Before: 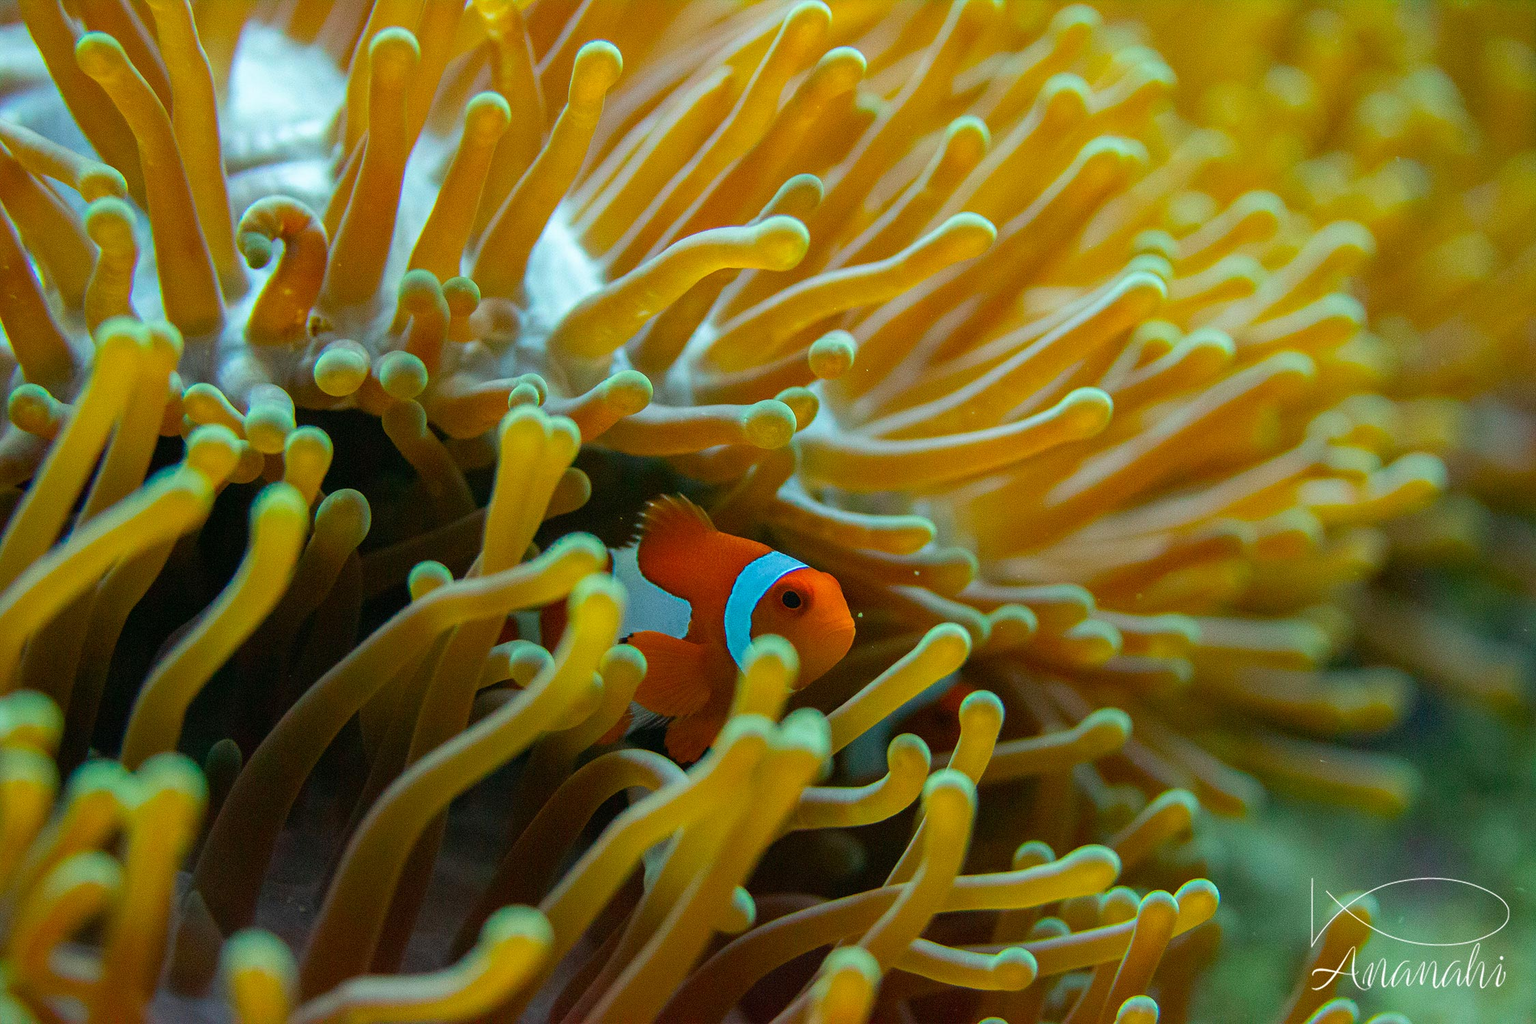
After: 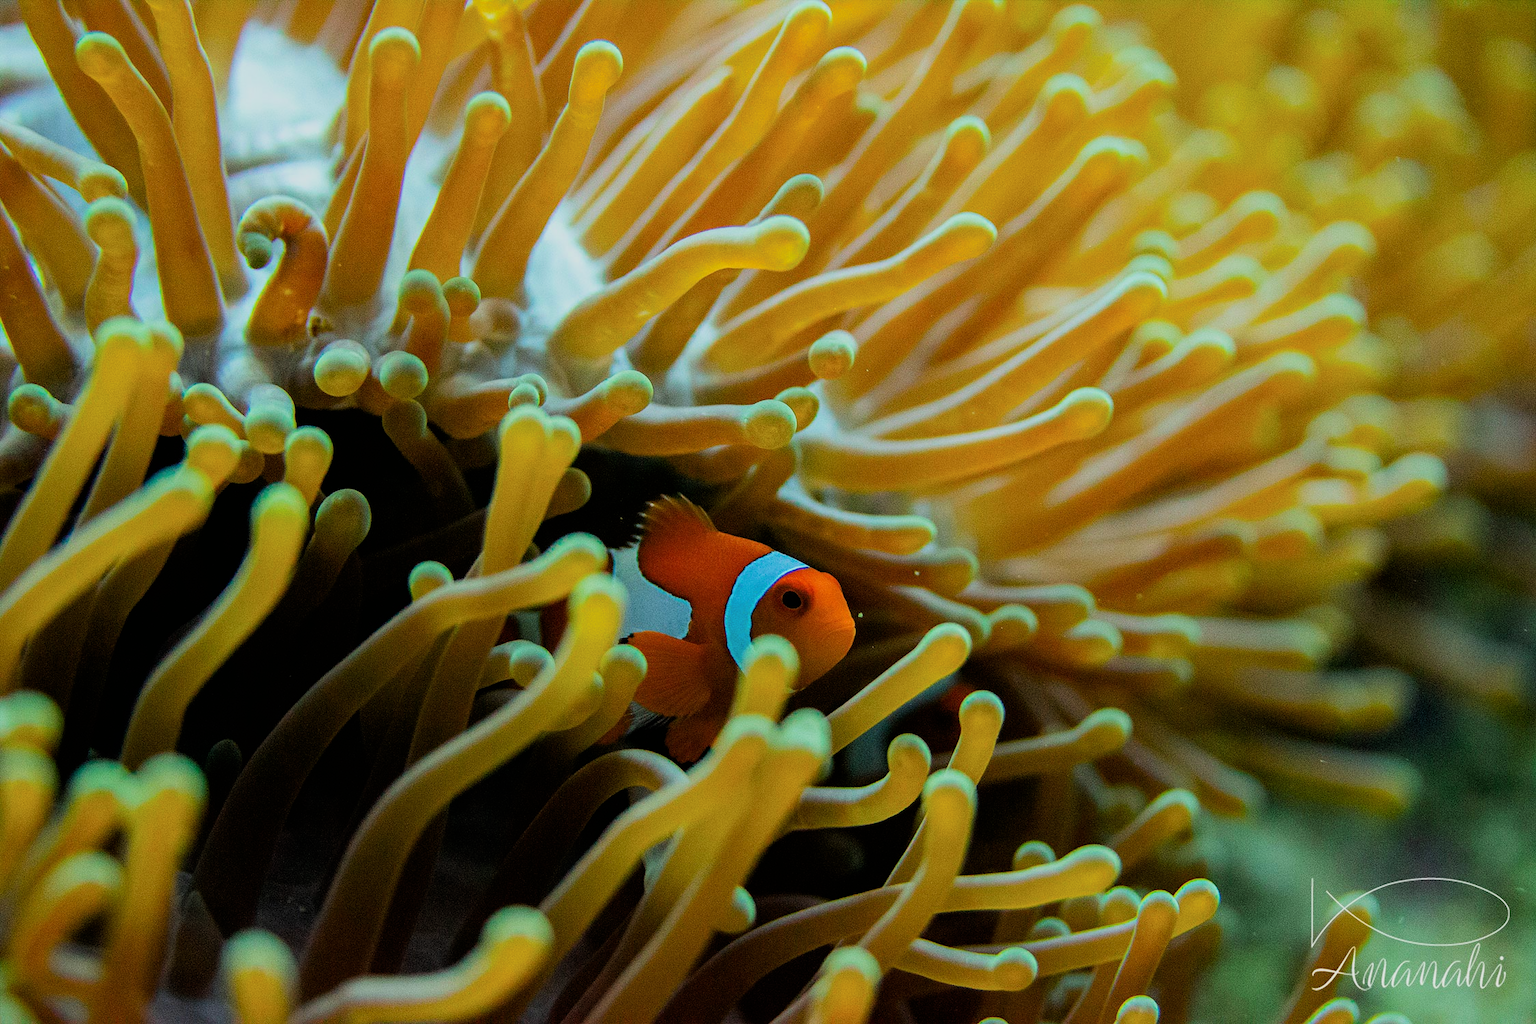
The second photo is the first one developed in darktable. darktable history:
filmic rgb: black relative exposure -7.5 EV, white relative exposure 5 EV, hardness 3.32, contrast 1.298
